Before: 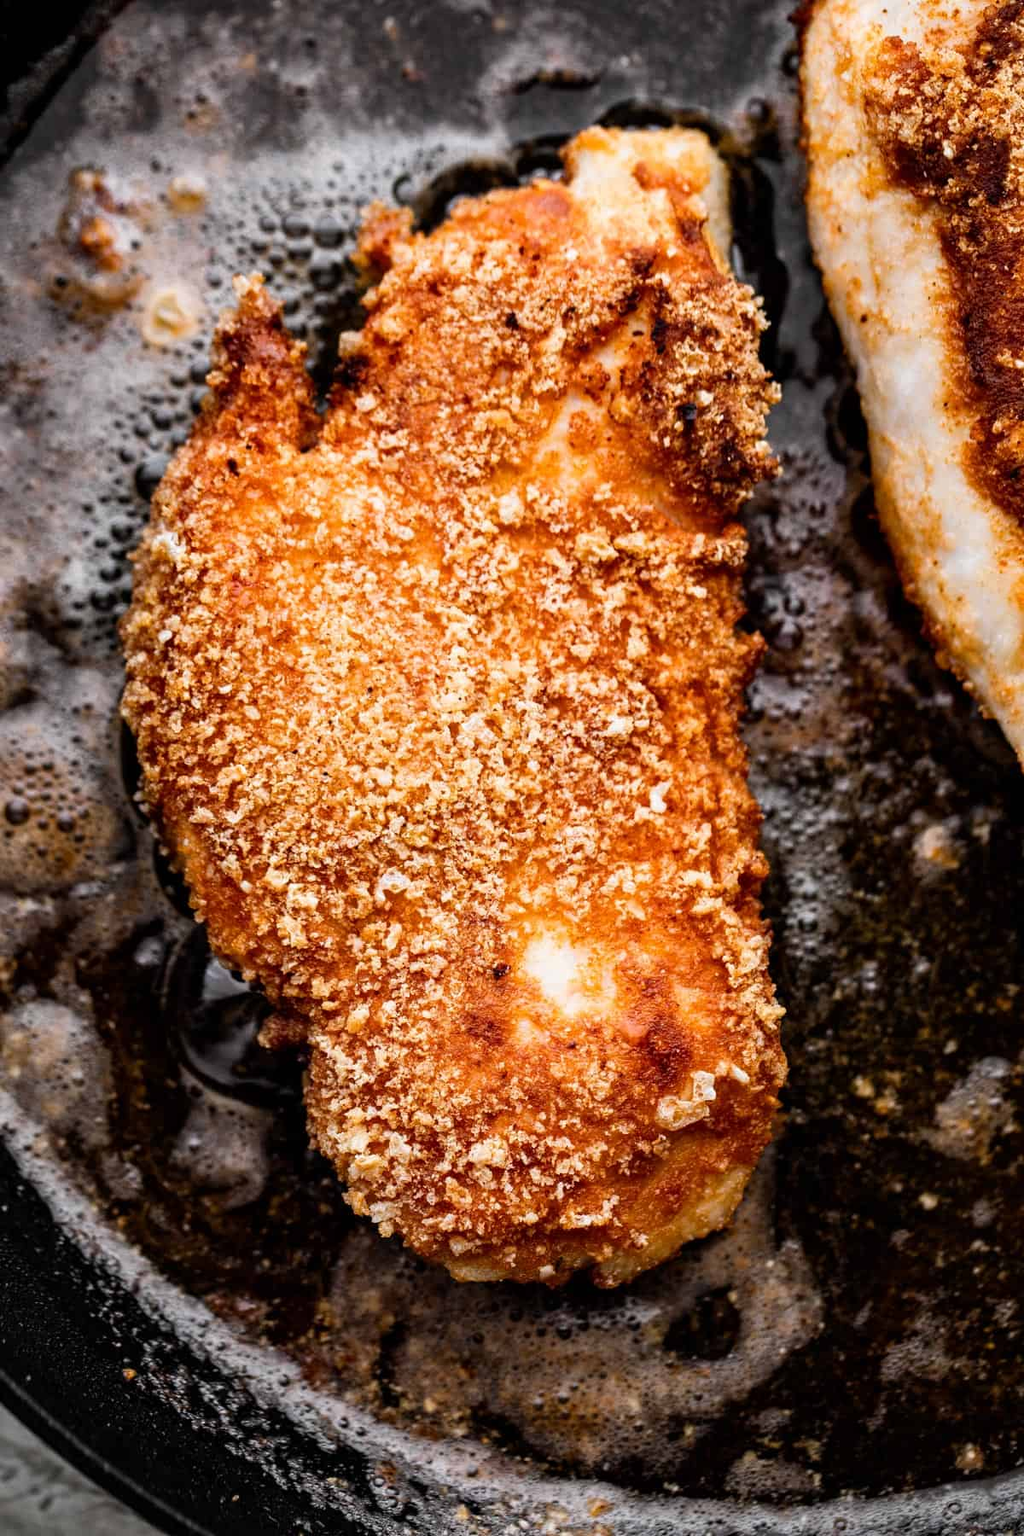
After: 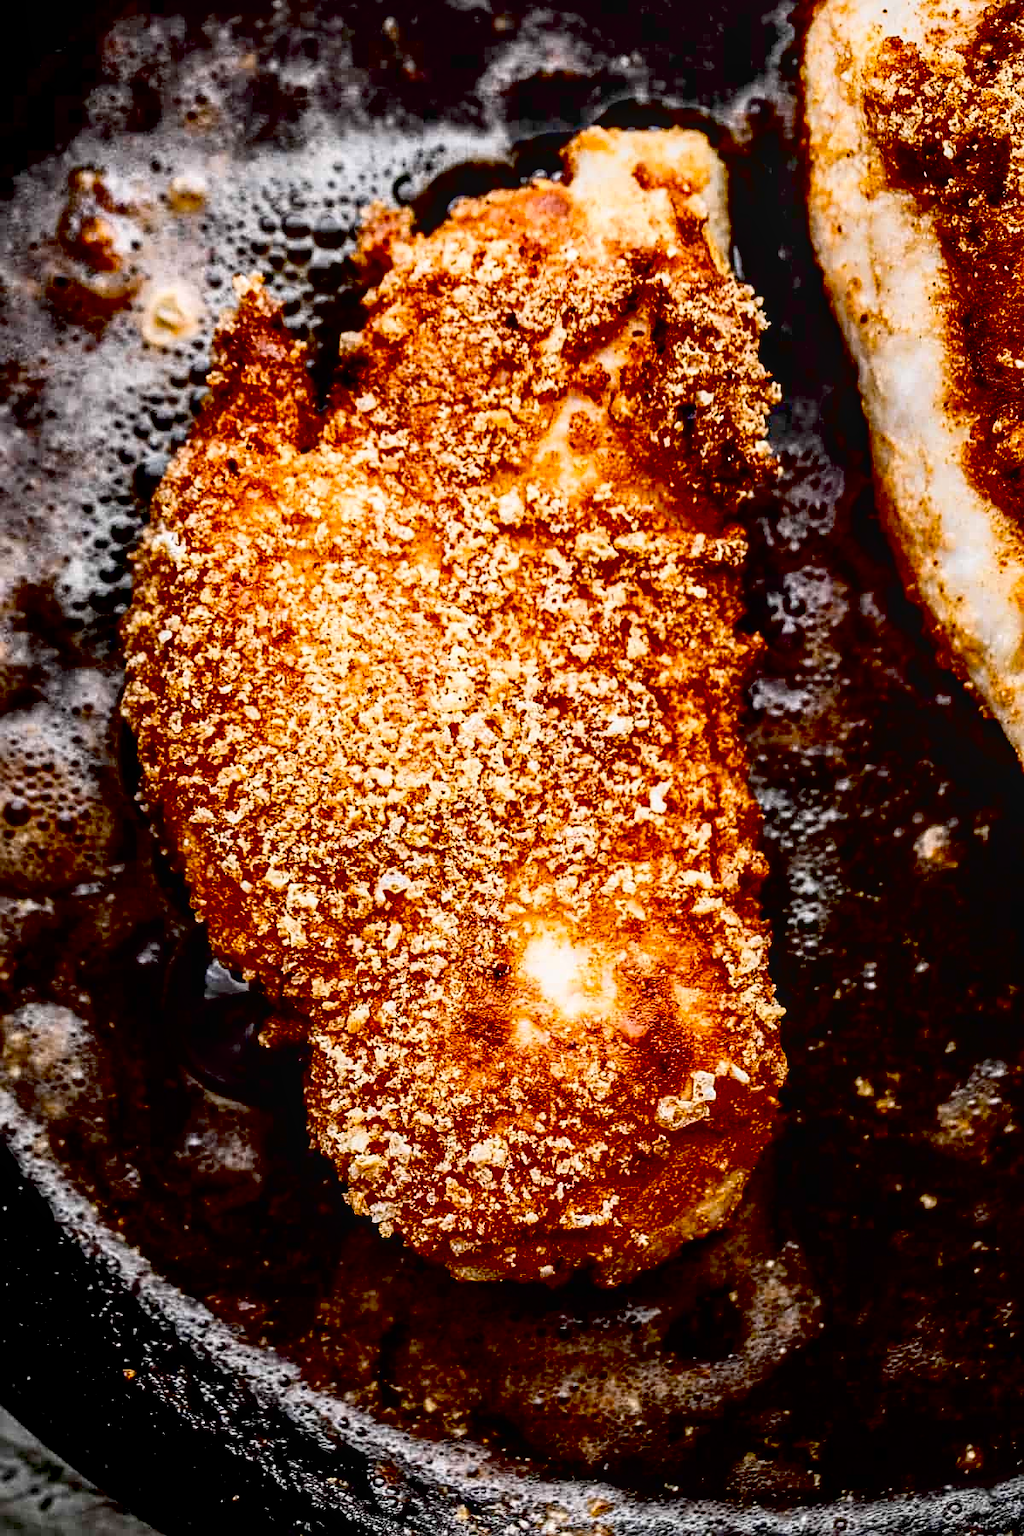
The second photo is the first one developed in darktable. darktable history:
shadows and highlights: shadows -1.07, highlights 39.31
tone equalizer: mask exposure compensation -0.49 EV
contrast brightness saturation: contrast 0.216
sharpen: on, module defaults
local contrast: on, module defaults
exposure: black level correction 0.054, exposure -0.032 EV, compensate highlight preservation false
